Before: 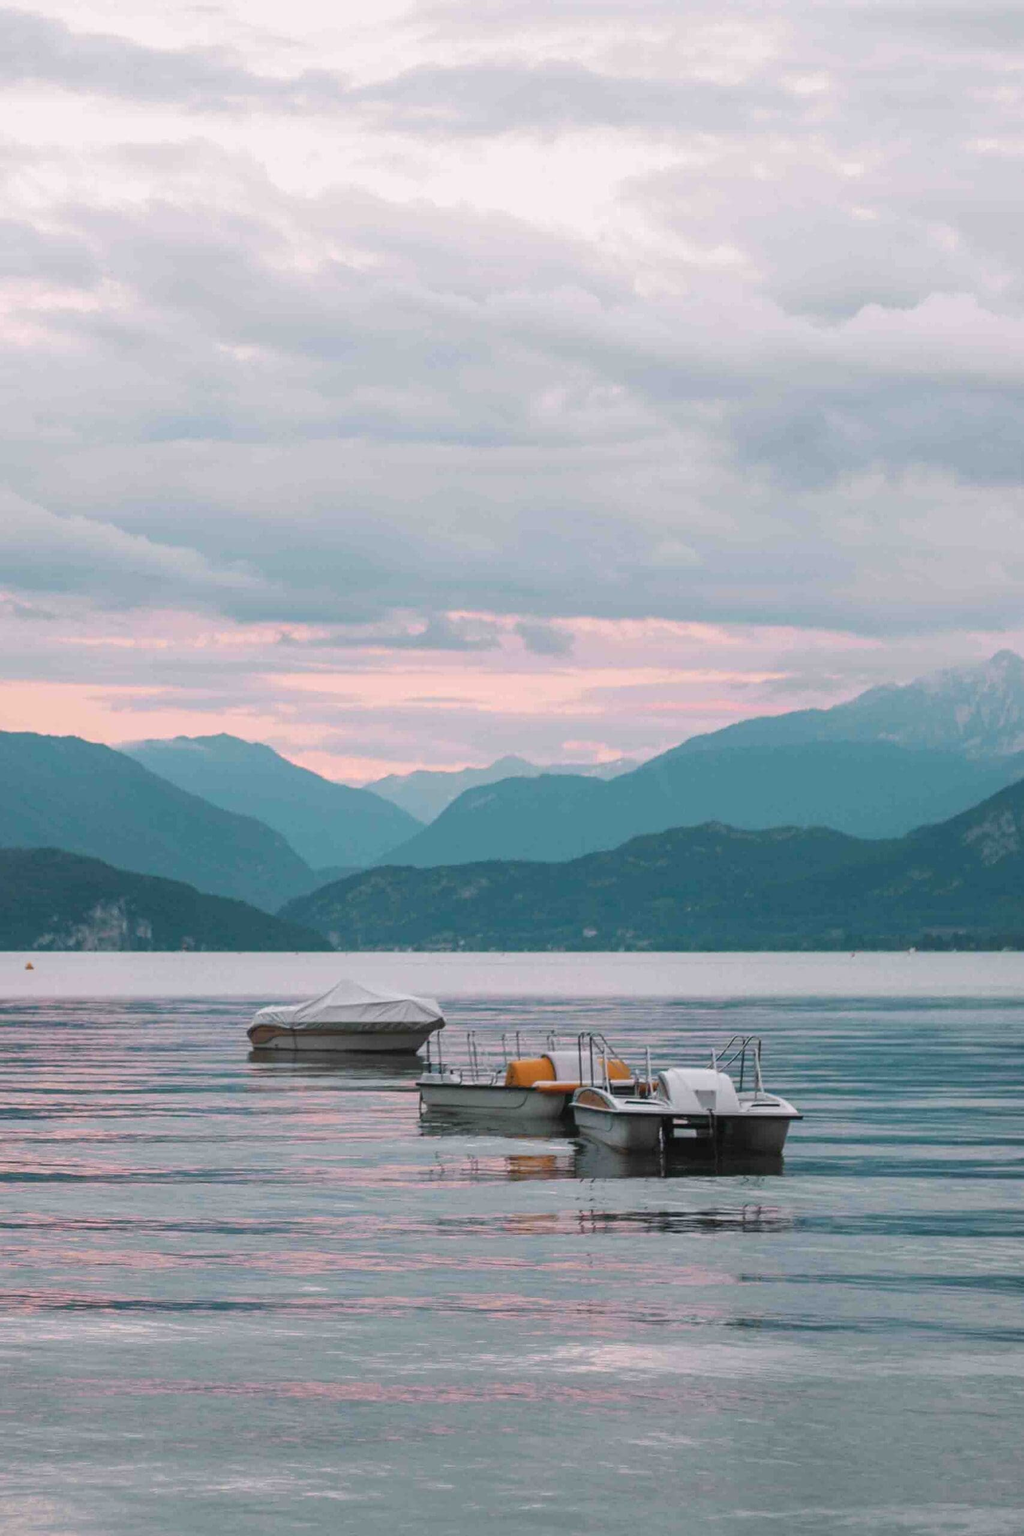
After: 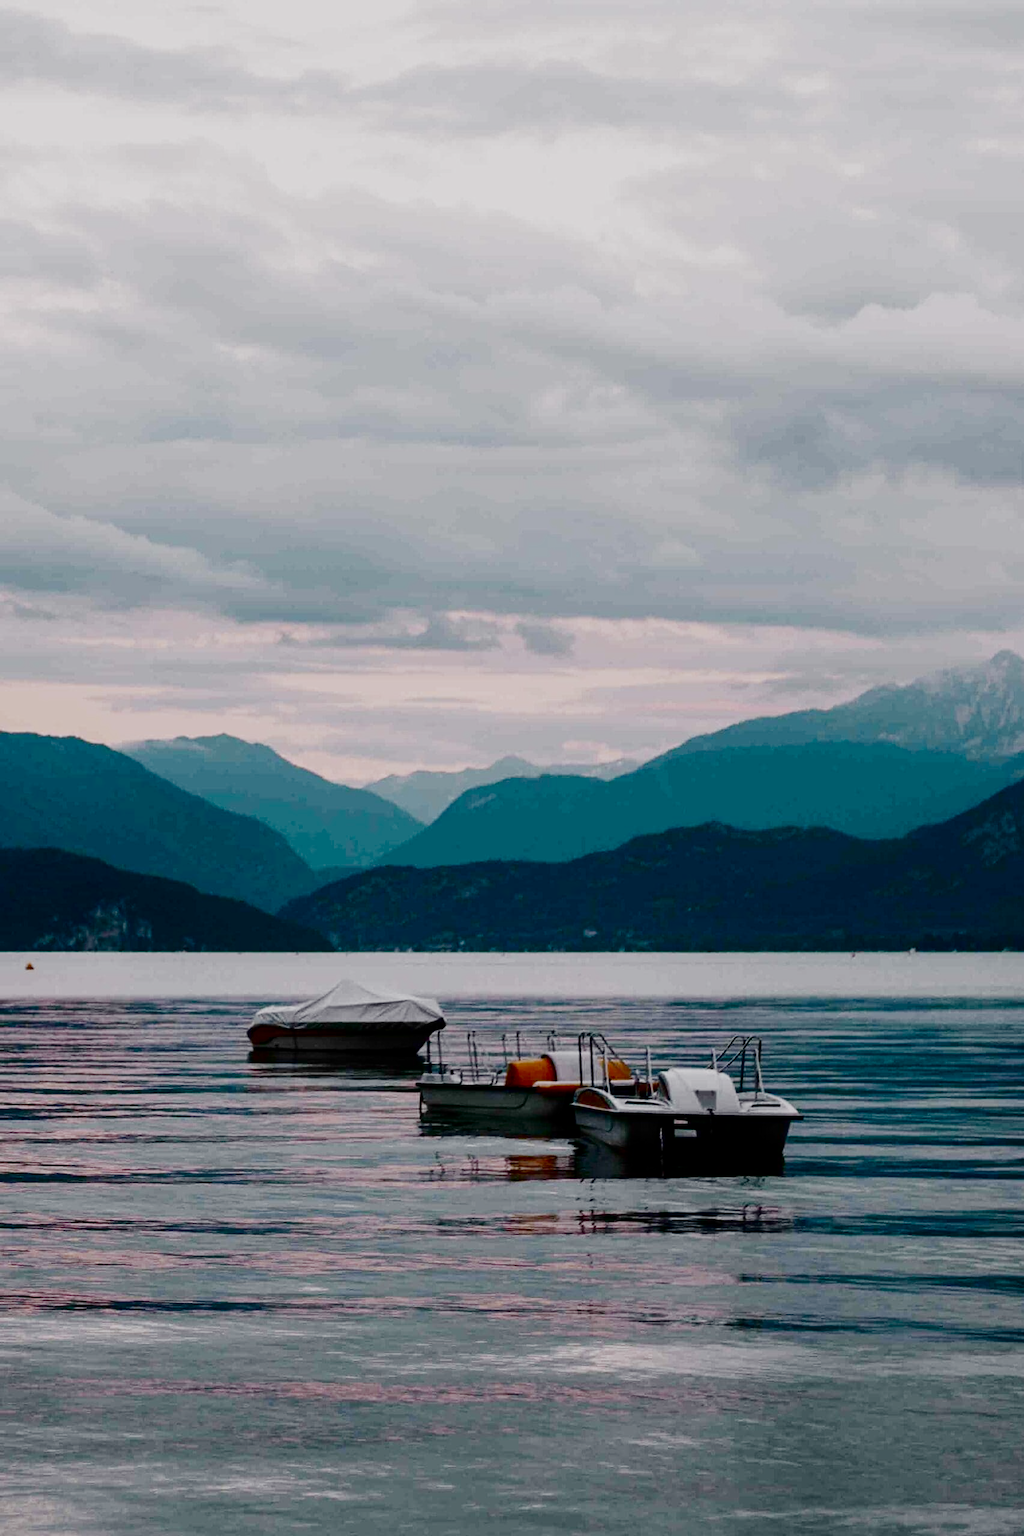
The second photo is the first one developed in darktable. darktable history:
sigmoid: contrast 1.8, skew -0.2, preserve hue 0%, red attenuation 0.1, red rotation 0.035, green attenuation 0.1, green rotation -0.017, blue attenuation 0.15, blue rotation -0.052, base primaries Rec2020
tone equalizer: -8 EV -0.417 EV, -7 EV -0.389 EV, -6 EV -0.333 EV, -5 EV -0.222 EV, -3 EV 0.222 EV, -2 EV 0.333 EV, -1 EV 0.389 EV, +0 EV 0.417 EV, edges refinement/feathering 500, mask exposure compensation -1.25 EV, preserve details no
contrast brightness saturation: contrast 0.09, brightness -0.59, saturation 0.17
